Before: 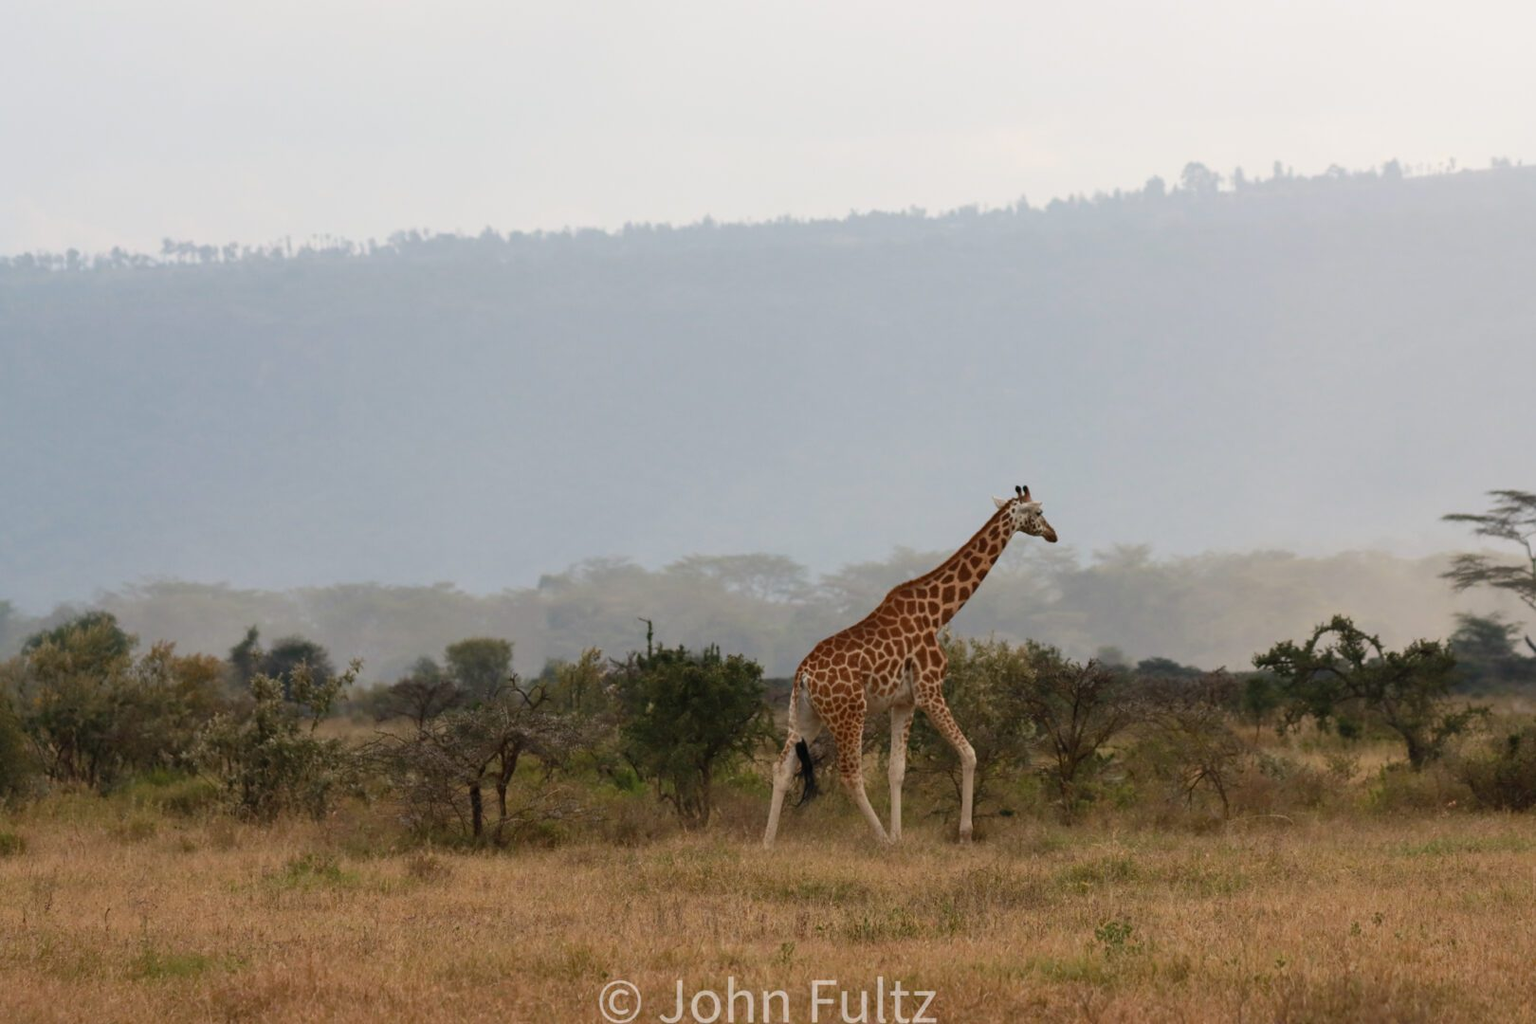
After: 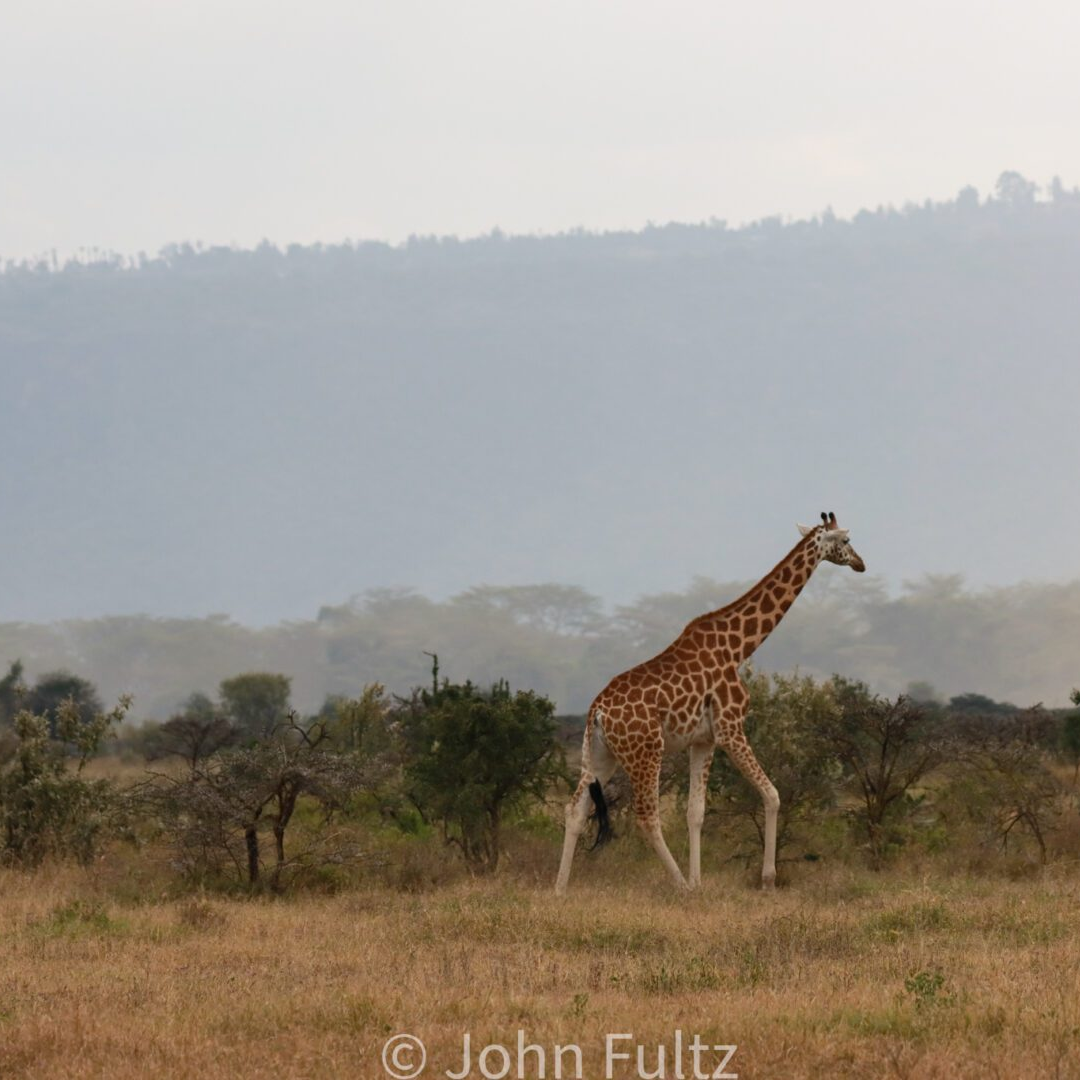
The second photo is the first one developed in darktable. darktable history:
crop and rotate: left 15.434%, right 17.854%
